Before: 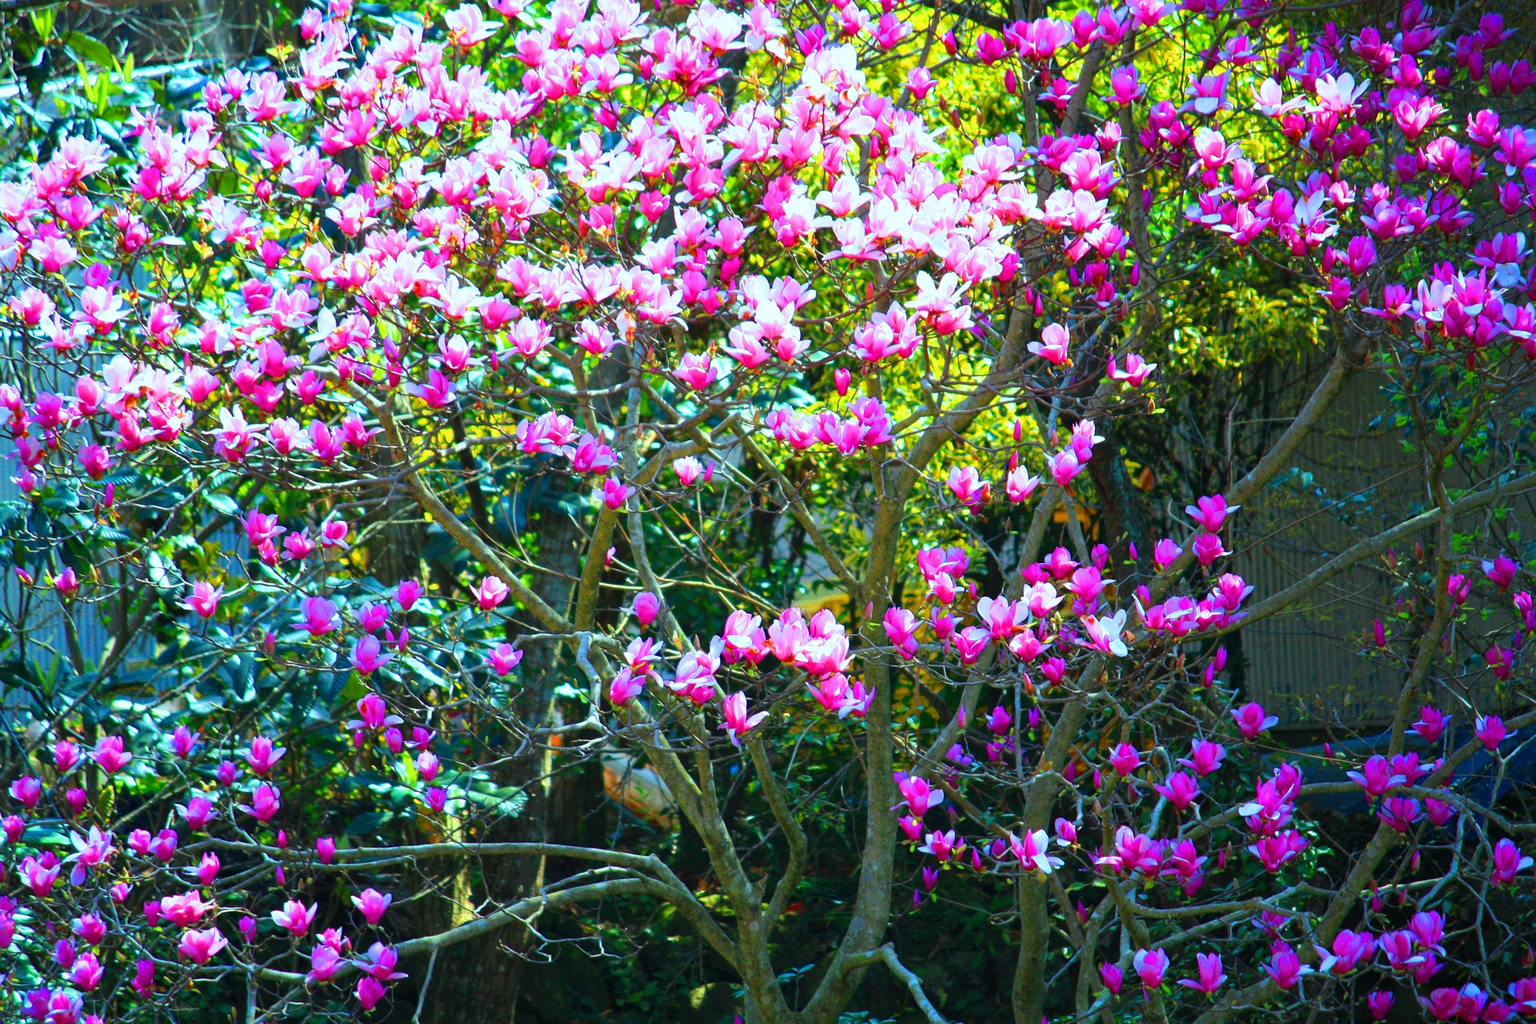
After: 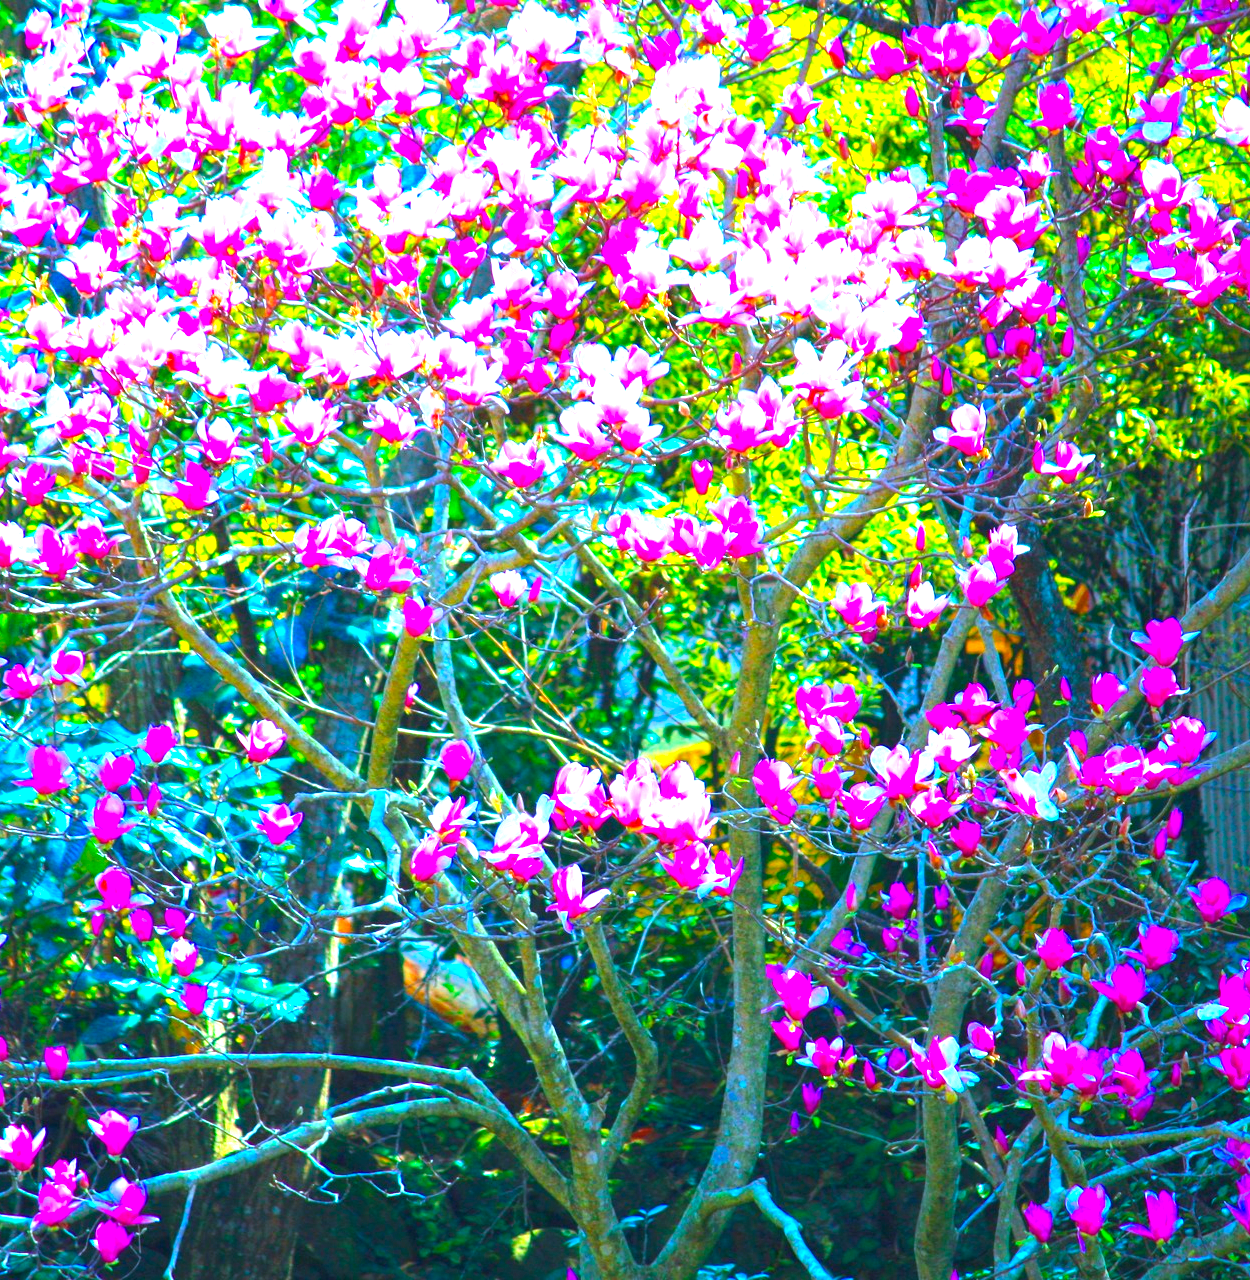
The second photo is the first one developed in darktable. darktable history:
color balance rgb: power › chroma 0.248%, power › hue 60.57°, perceptual saturation grading › global saturation 0.907%, perceptual brilliance grading › highlights 7.487%, perceptual brilliance grading › mid-tones 3.418%, perceptual brilliance grading › shadows 2.265%, global vibrance 50.056%
crop and rotate: left 18.319%, right 16.537%
exposure: black level correction 0, exposure 1.2 EV, compensate highlight preservation false
contrast brightness saturation: contrast -0.107
color calibration: illuminant as shot in camera, x 0.379, y 0.396, temperature 4142.94 K
